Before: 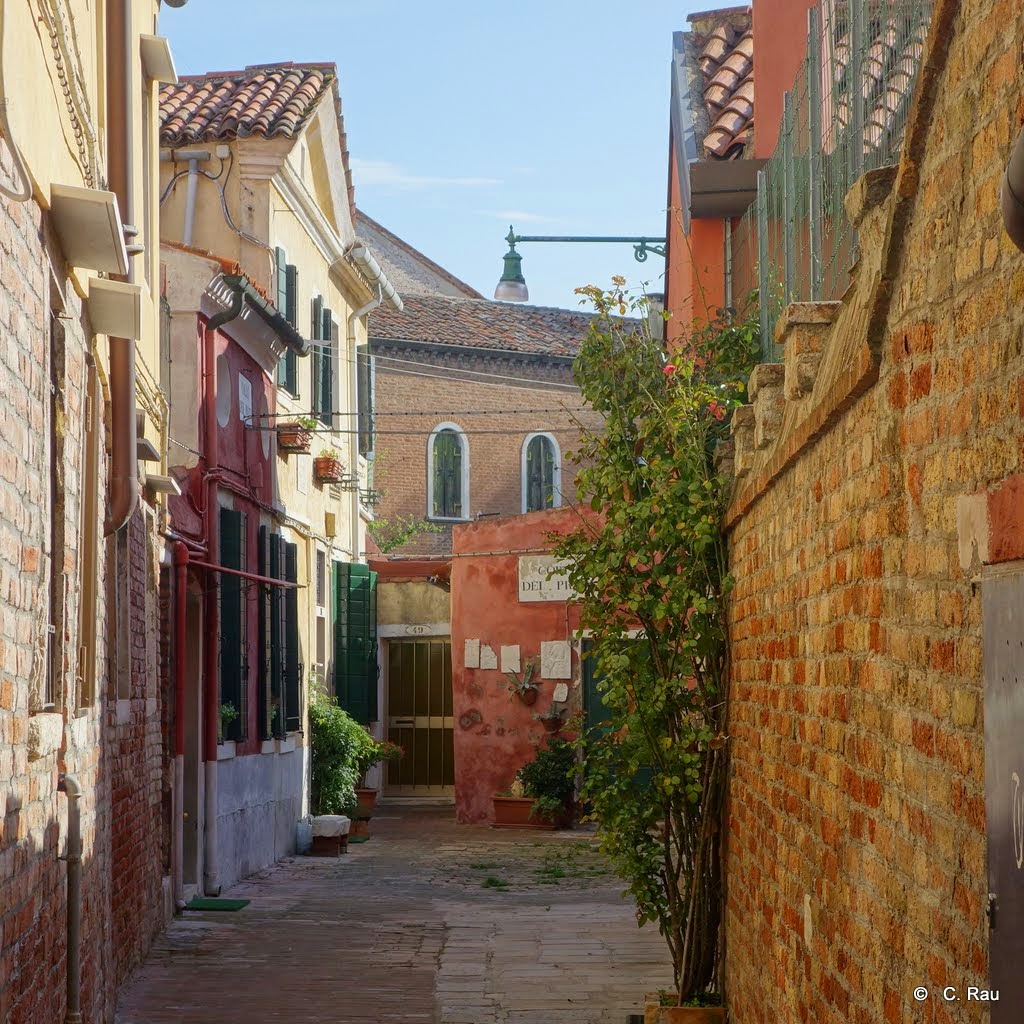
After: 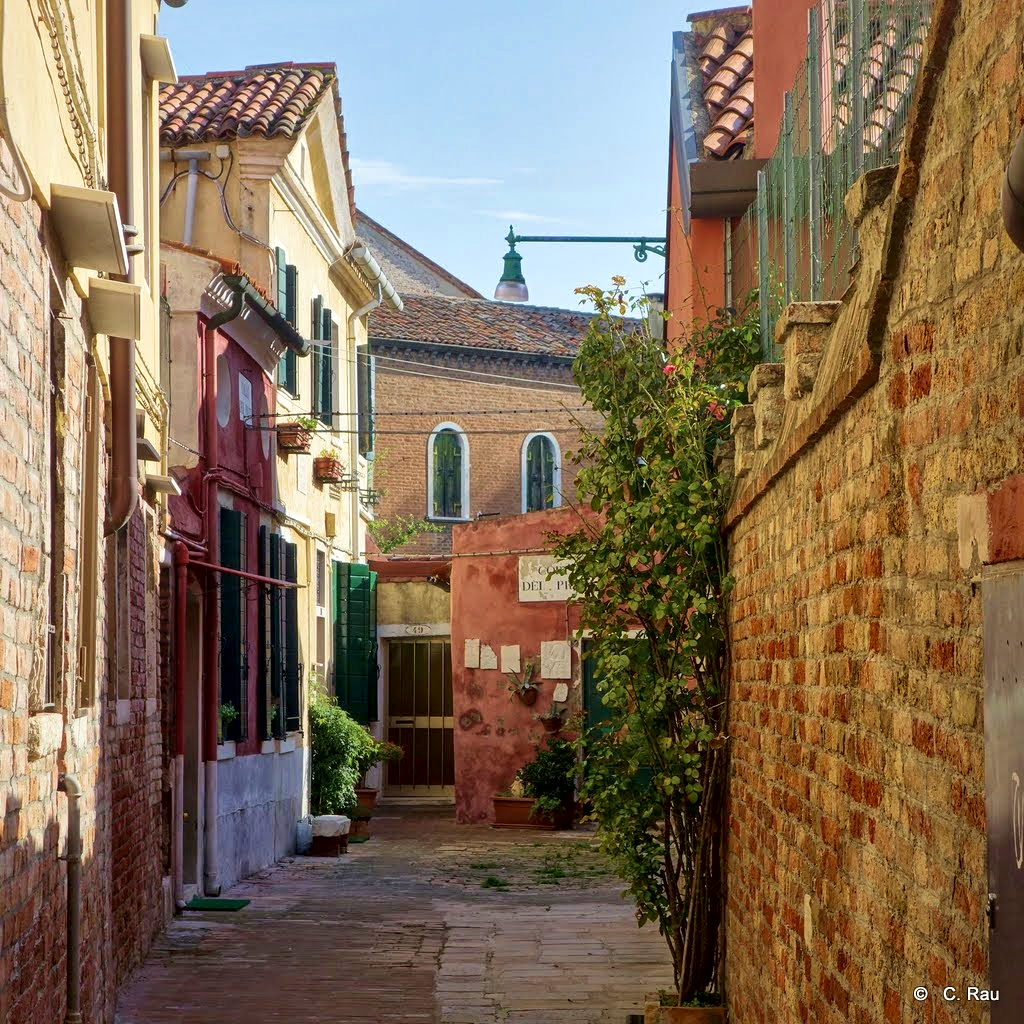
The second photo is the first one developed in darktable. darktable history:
velvia: strength 45%
local contrast: mode bilateral grid, contrast 25, coarseness 60, detail 151%, midtone range 0.2
